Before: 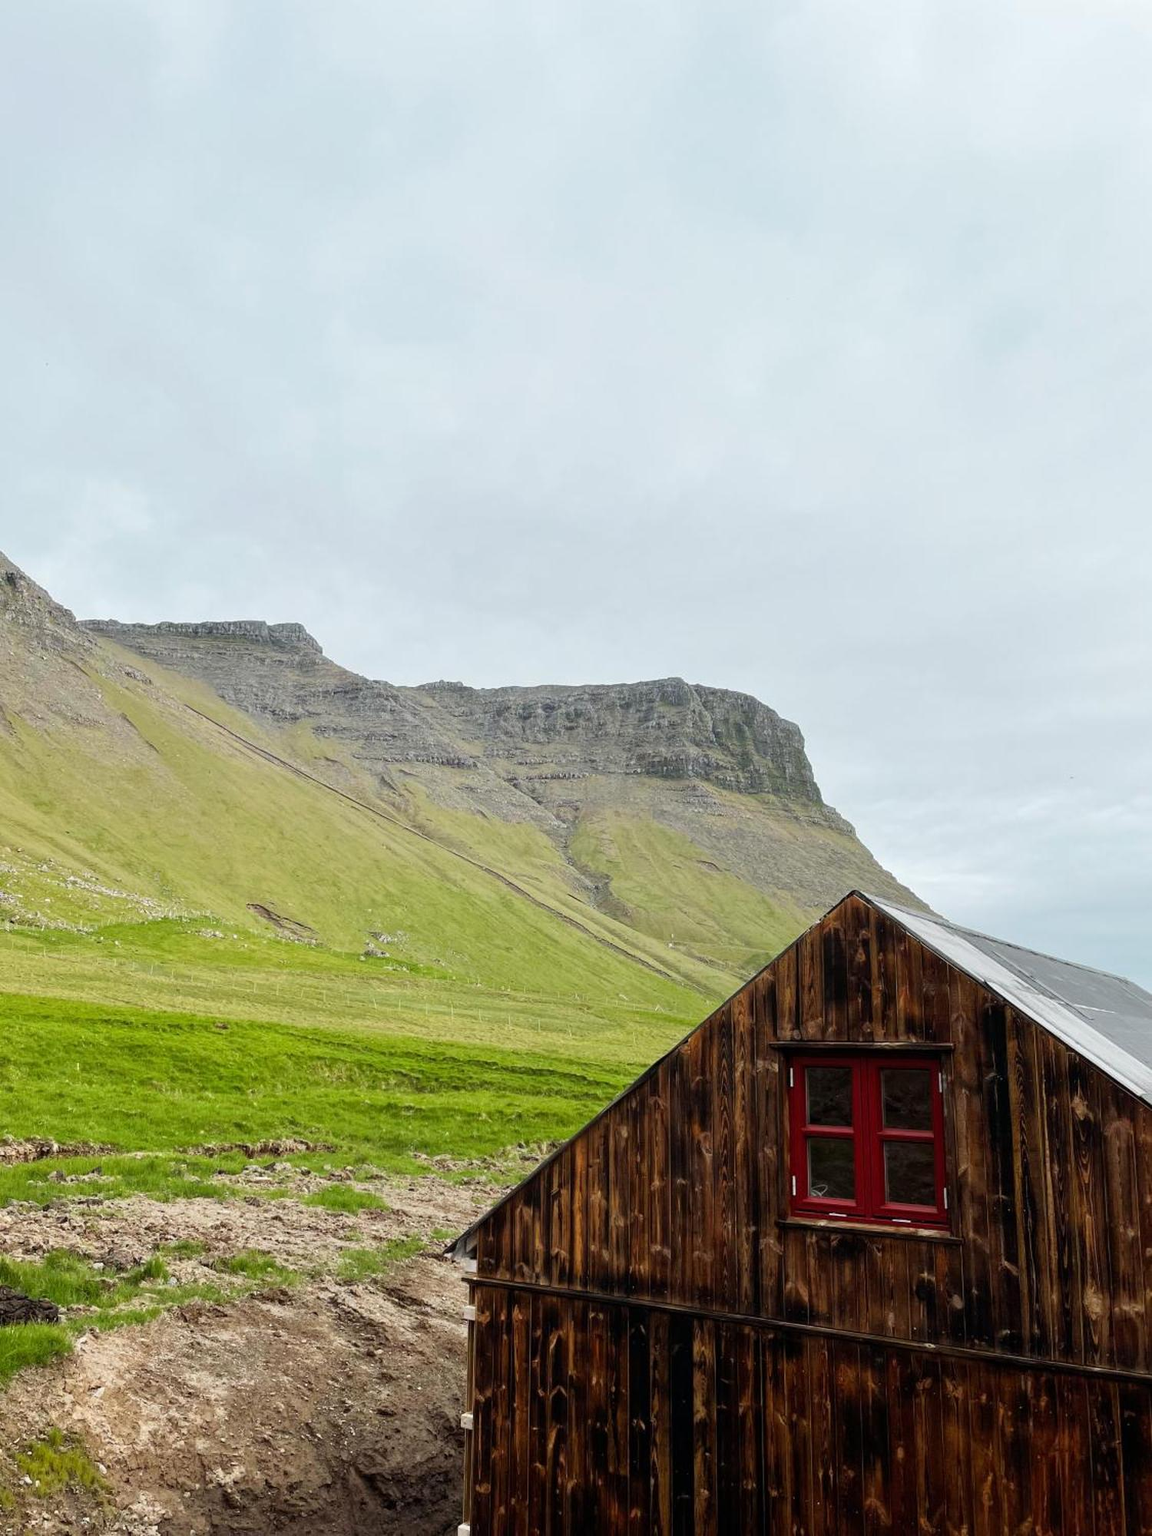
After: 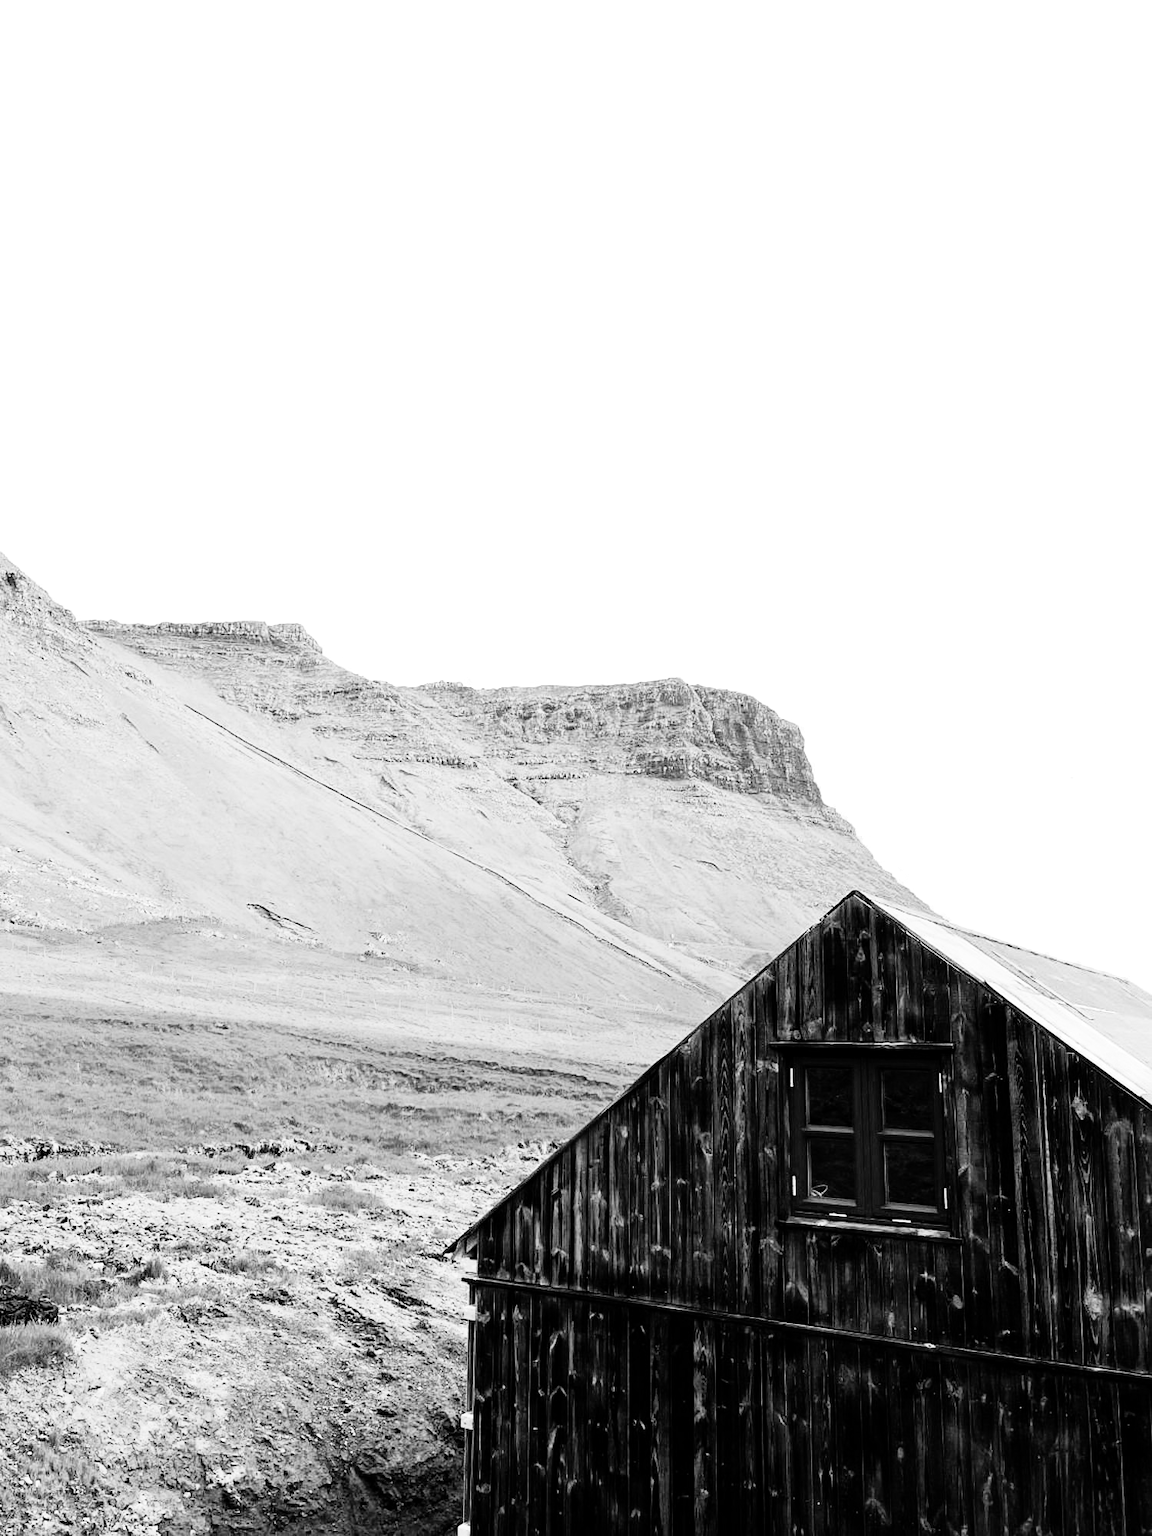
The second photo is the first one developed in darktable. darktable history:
color balance rgb: shadows lift › chroma 1%, shadows lift › hue 113°, highlights gain › chroma 0.2%, highlights gain › hue 333°, perceptual saturation grading › global saturation 20%, perceptual saturation grading › highlights -25%, perceptual saturation grading › shadows 25%, contrast -10%
color zones: curves: ch0 [(0, 0.5) (0.125, 0.4) (0.25, 0.5) (0.375, 0.4) (0.5, 0.4) (0.625, 0.6) (0.75, 0.6) (0.875, 0.5)]; ch1 [(0, 0.4) (0.125, 0.5) (0.25, 0.4) (0.375, 0.4) (0.5, 0.4) (0.625, 0.4) (0.75, 0.5) (0.875, 0.4)]; ch2 [(0, 0.6) (0.125, 0.5) (0.25, 0.5) (0.375, 0.6) (0.5, 0.6) (0.625, 0.5) (0.75, 0.5) (0.875, 0.5)]
denoise (profiled): strength 1.2, preserve shadows 0, a [-1, 0, 0], y [[0.5 ×7] ×4, [0 ×7], [0.5 ×7]], compensate highlight preservation false
monochrome: on, module defaults
rgb curve: curves: ch0 [(0, 0) (0.21, 0.15) (0.24, 0.21) (0.5, 0.75) (0.75, 0.96) (0.89, 0.99) (1, 1)]; ch1 [(0, 0.02) (0.21, 0.13) (0.25, 0.2) (0.5, 0.67) (0.75, 0.9) (0.89, 0.97) (1, 1)]; ch2 [(0, 0.02) (0.21, 0.13) (0.25, 0.2) (0.5, 0.67) (0.75, 0.9) (0.89, 0.97) (1, 1)], compensate middle gray true
sharpen: amount 0.2
contrast equalizer: octaves 7, y [[0.6 ×6], [0.55 ×6], [0 ×6], [0 ×6], [0 ×6]], mix 0.15
